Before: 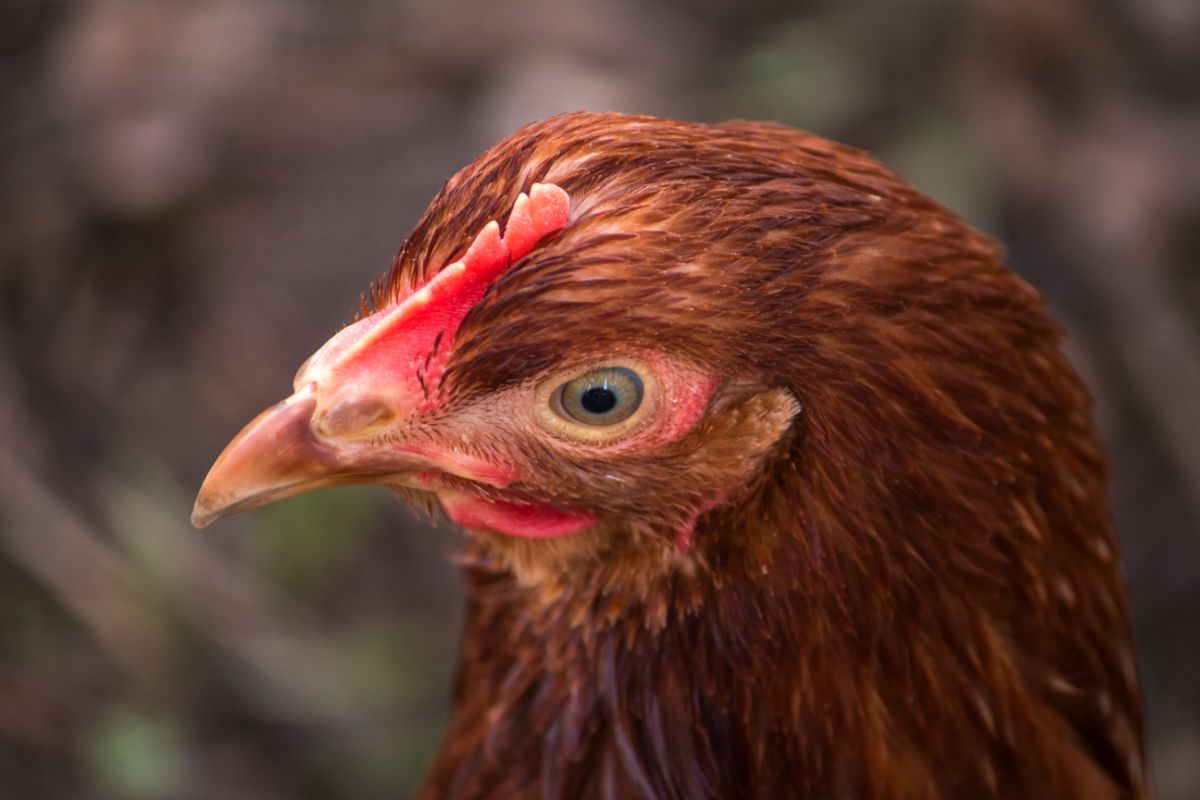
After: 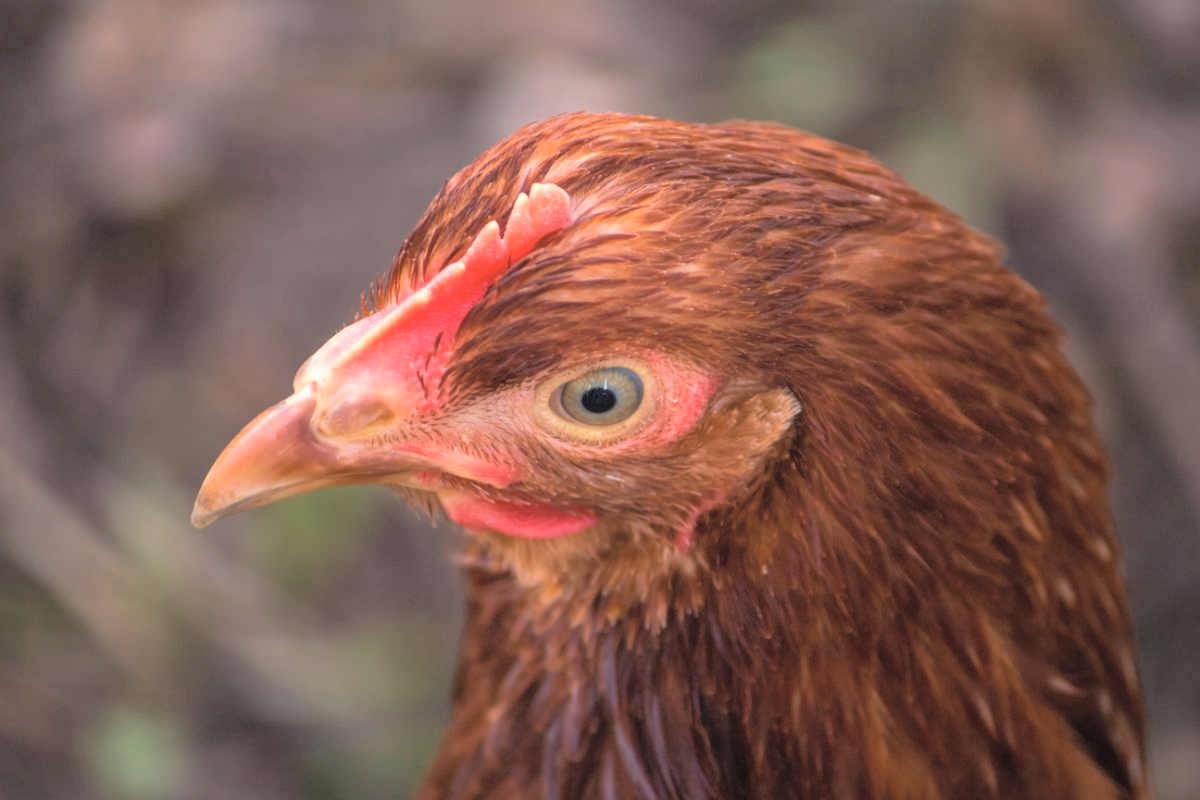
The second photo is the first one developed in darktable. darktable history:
contrast brightness saturation: brightness 0.271
